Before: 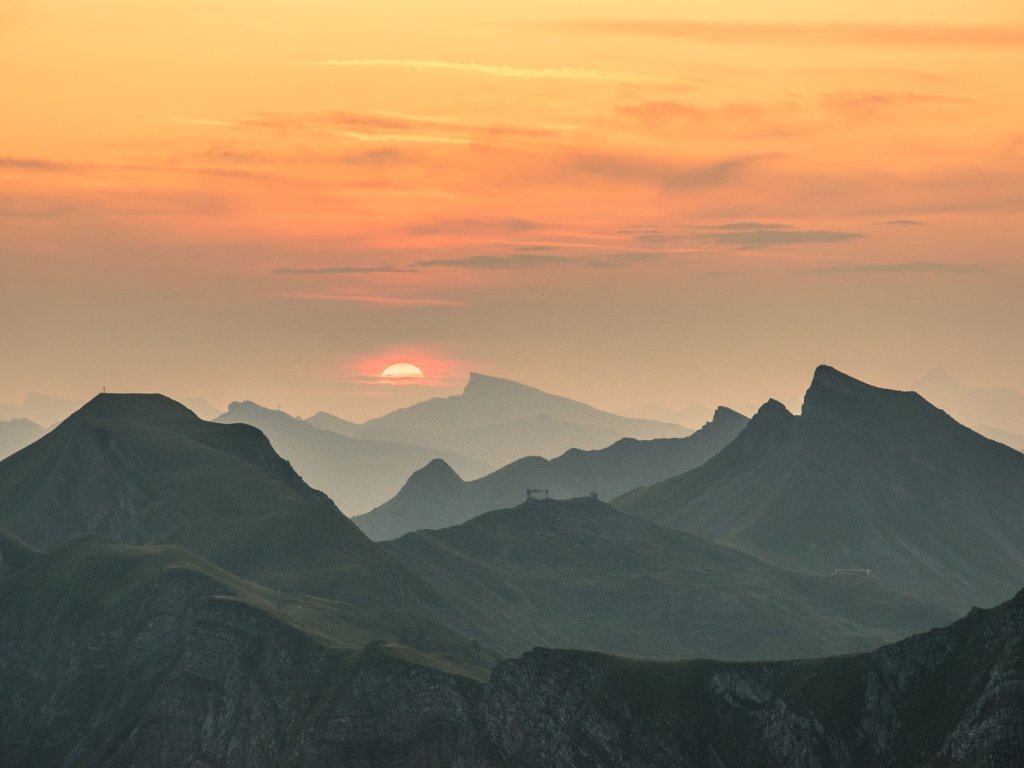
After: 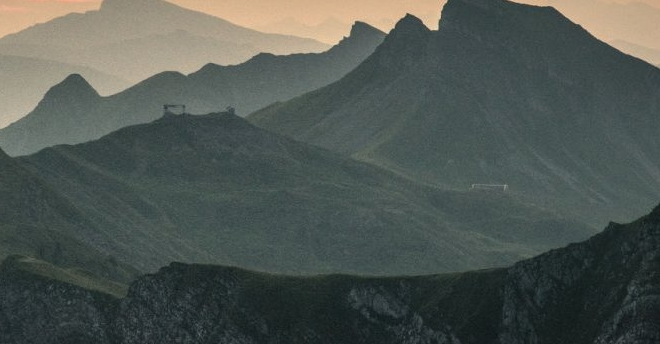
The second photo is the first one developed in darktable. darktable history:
local contrast: highlights 61%, detail 143%, midtone range 0.428
crop and rotate: left 35.509%, top 50.238%, bottom 4.934%
